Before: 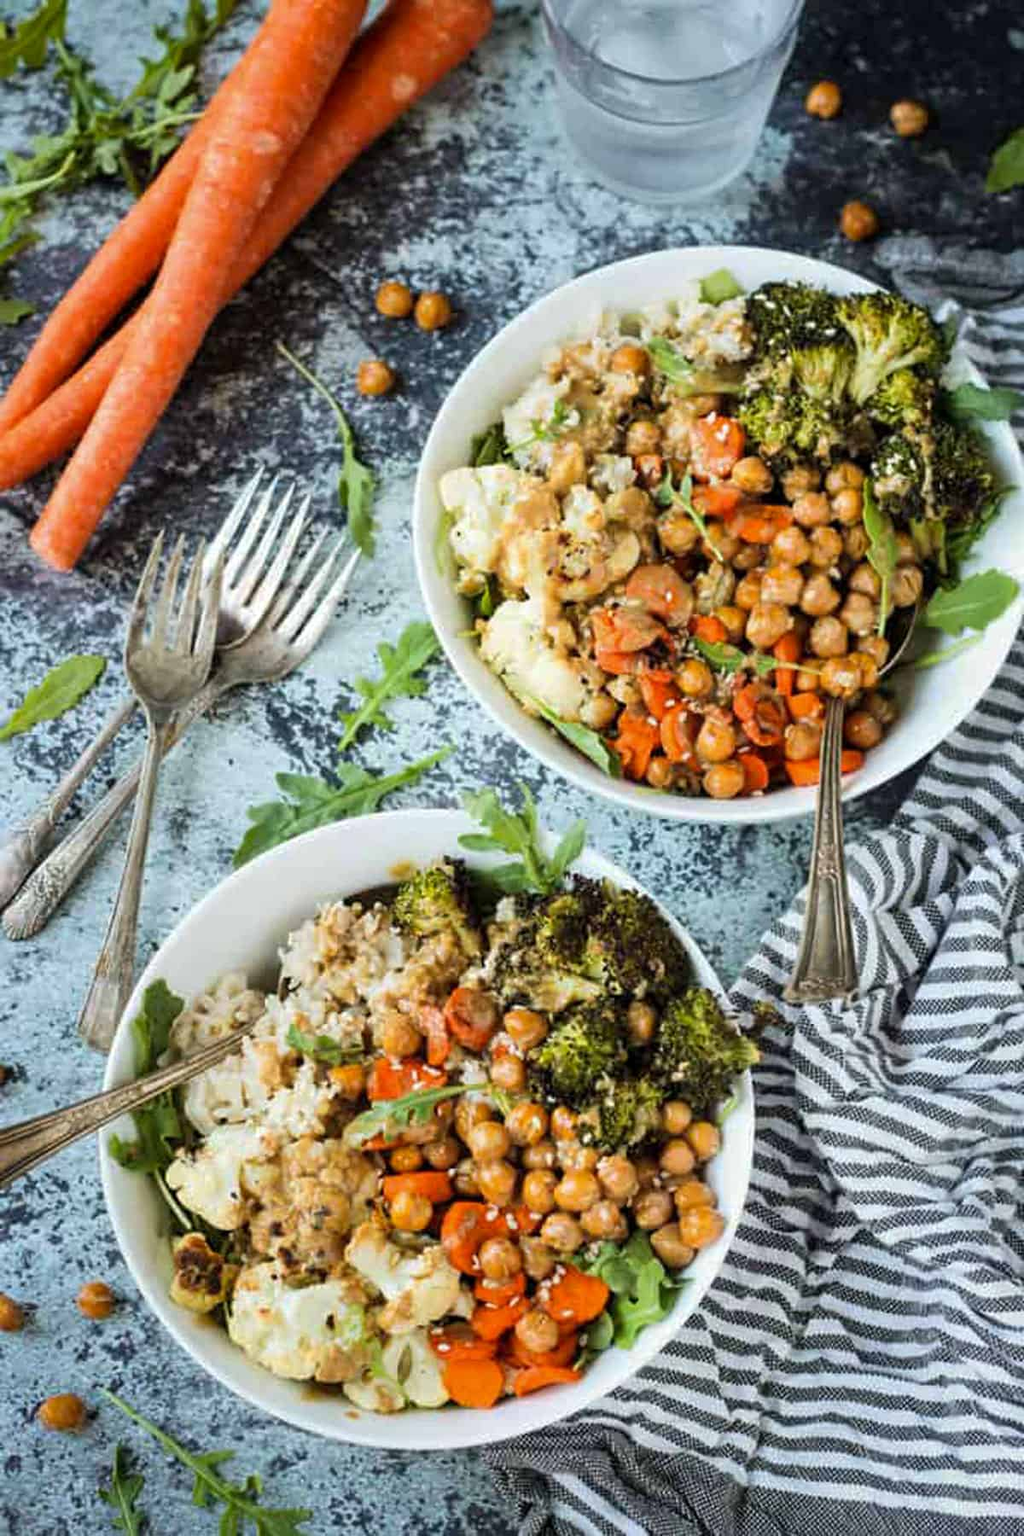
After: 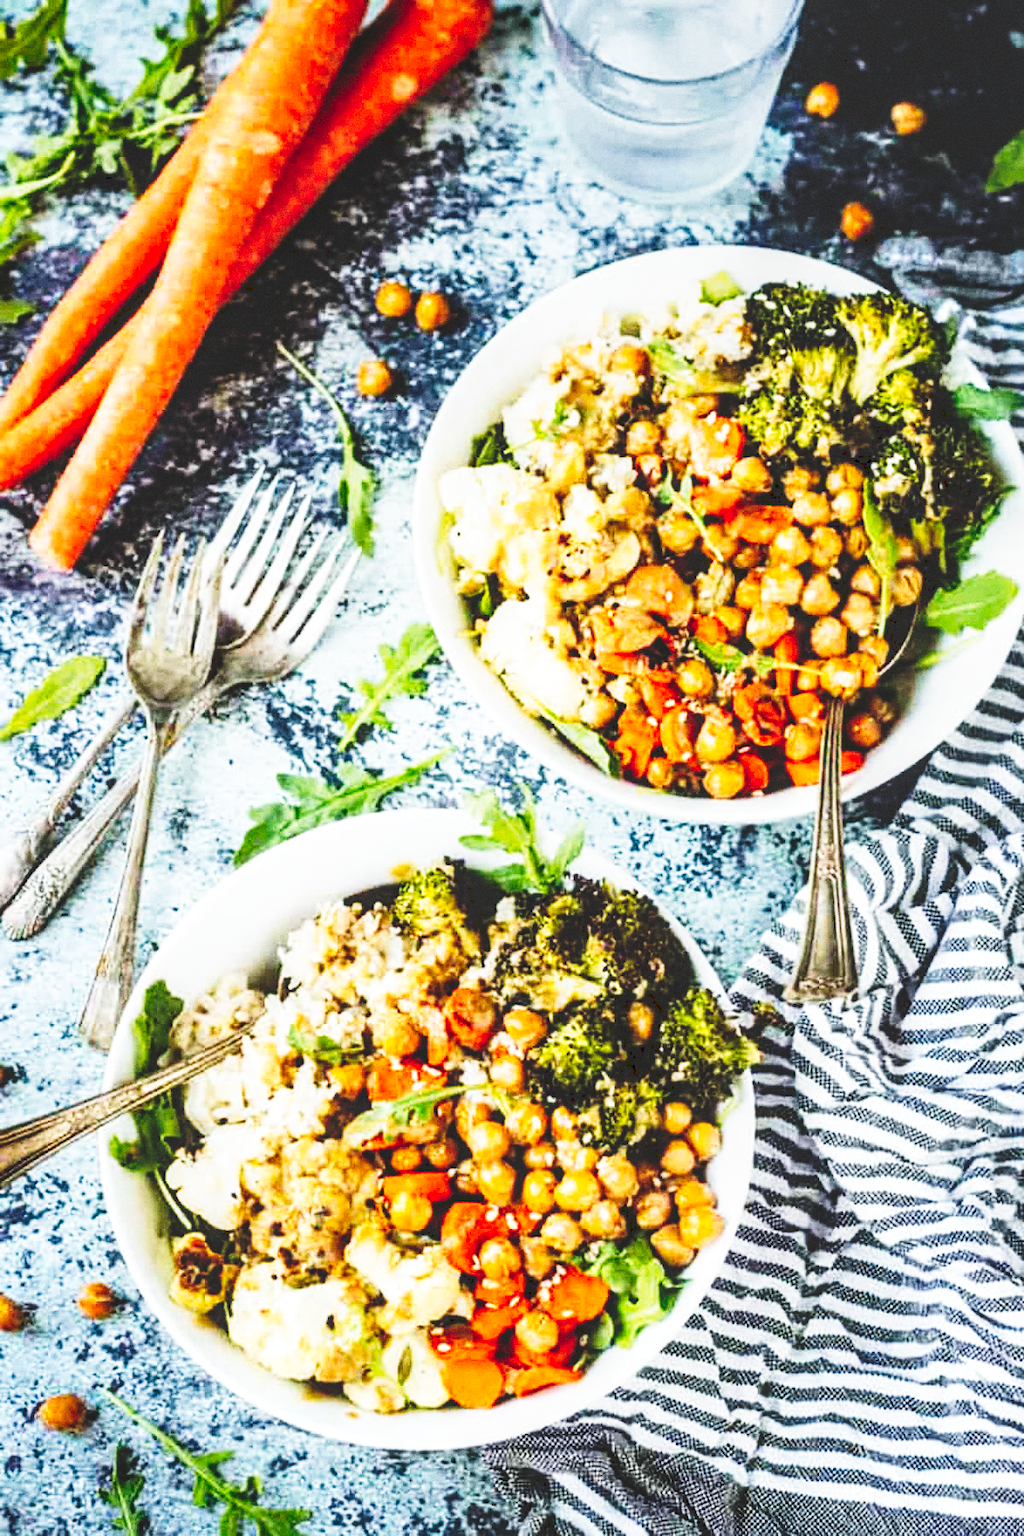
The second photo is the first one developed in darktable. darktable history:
local contrast: on, module defaults
base curve: curves: ch0 [(0, 0) (0.028, 0.03) (0.121, 0.232) (0.46, 0.748) (0.859, 0.968) (1, 1)], preserve colors none
rgb curve: curves: ch0 [(0, 0) (0.175, 0.154) (0.785, 0.663) (1, 1)]
tone curve: curves: ch0 [(0, 0) (0.003, 0.142) (0.011, 0.142) (0.025, 0.147) (0.044, 0.147) (0.069, 0.152) (0.1, 0.16) (0.136, 0.172) (0.177, 0.193) (0.224, 0.221) (0.277, 0.264) (0.335, 0.322) (0.399, 0.399) (0.468, 0.49) (0.543, 0.593) (0.623, 0.723) (0.709, 0.841) (0.801, 0.925) (0.898, 0.976) (1, 1)], preserve colors none
grain: coarseness 0.47 ISO
